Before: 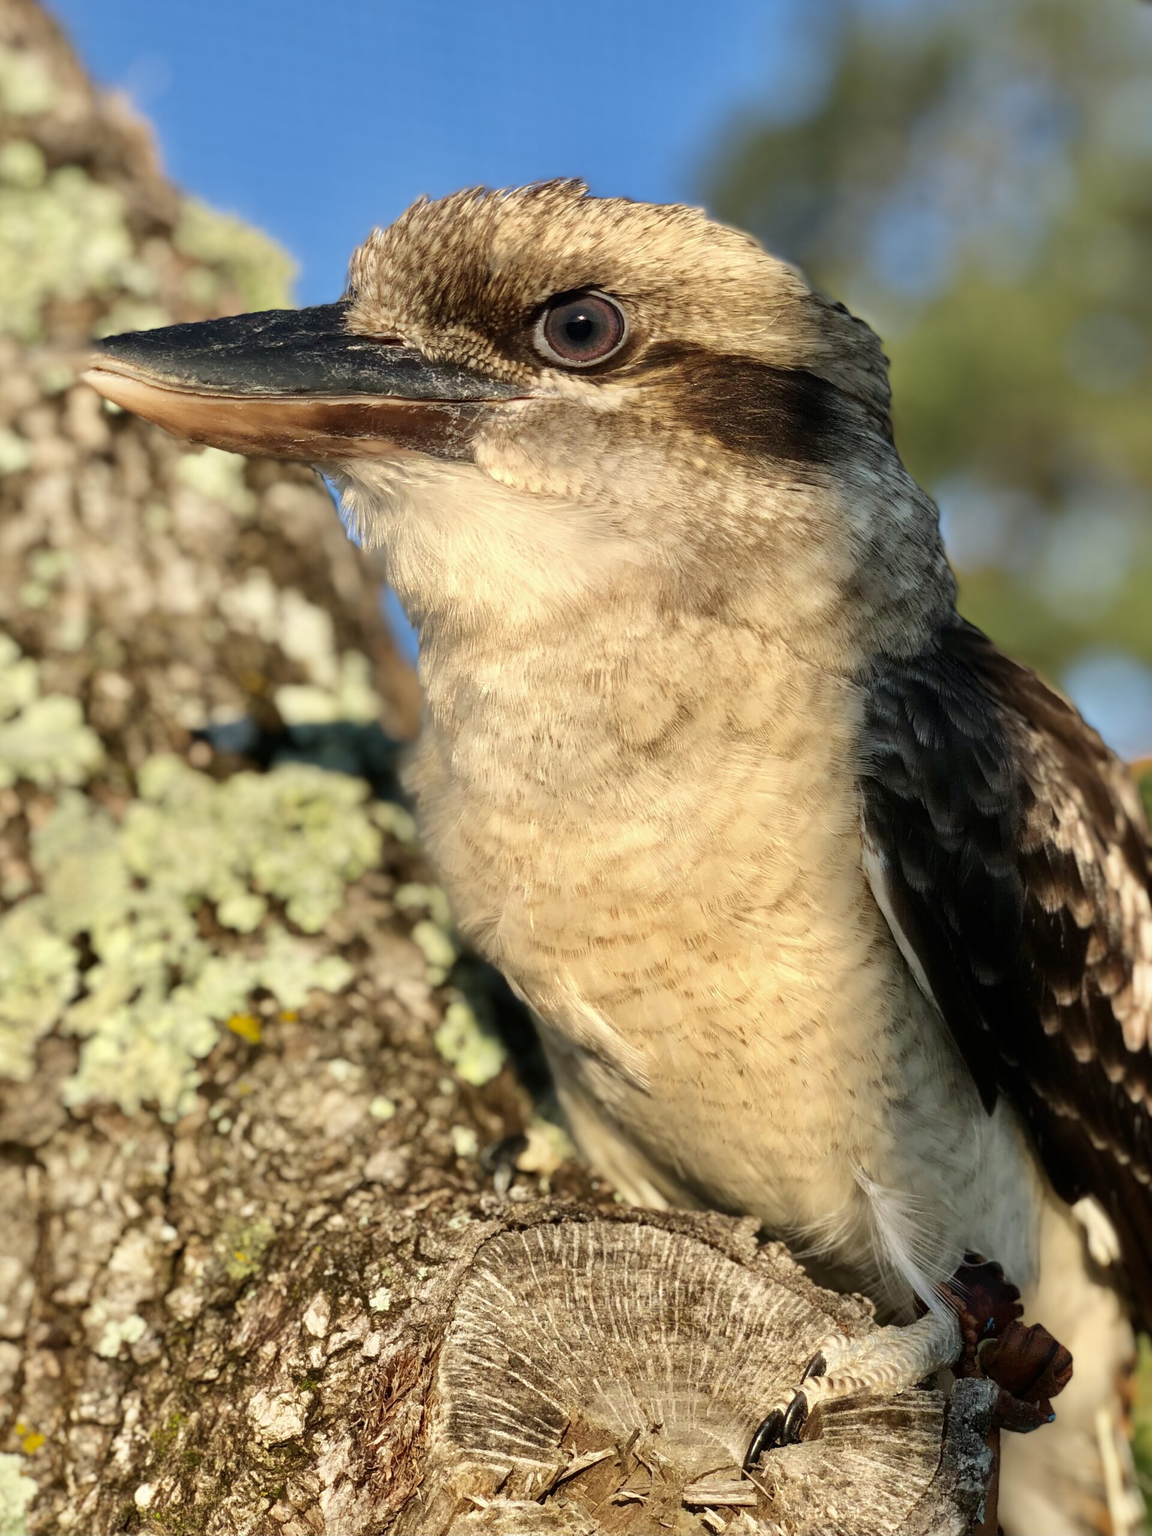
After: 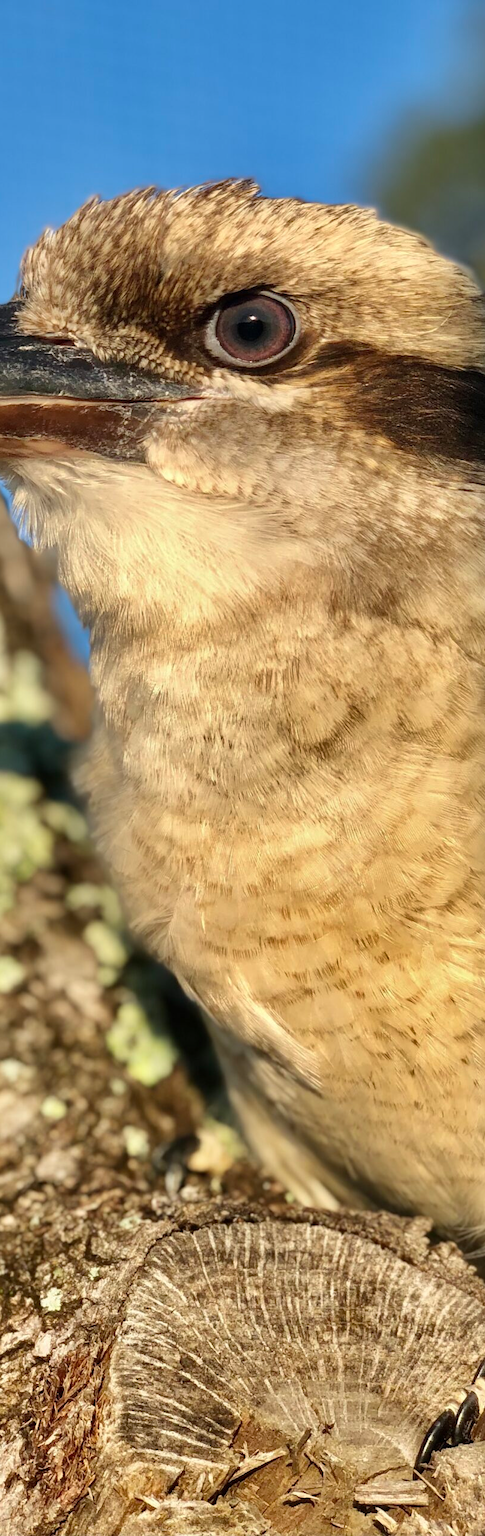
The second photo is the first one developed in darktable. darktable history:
crop: left 28.583%, right 29.231%
shadows and highlights: shadows 52.42, soften with gaussian
